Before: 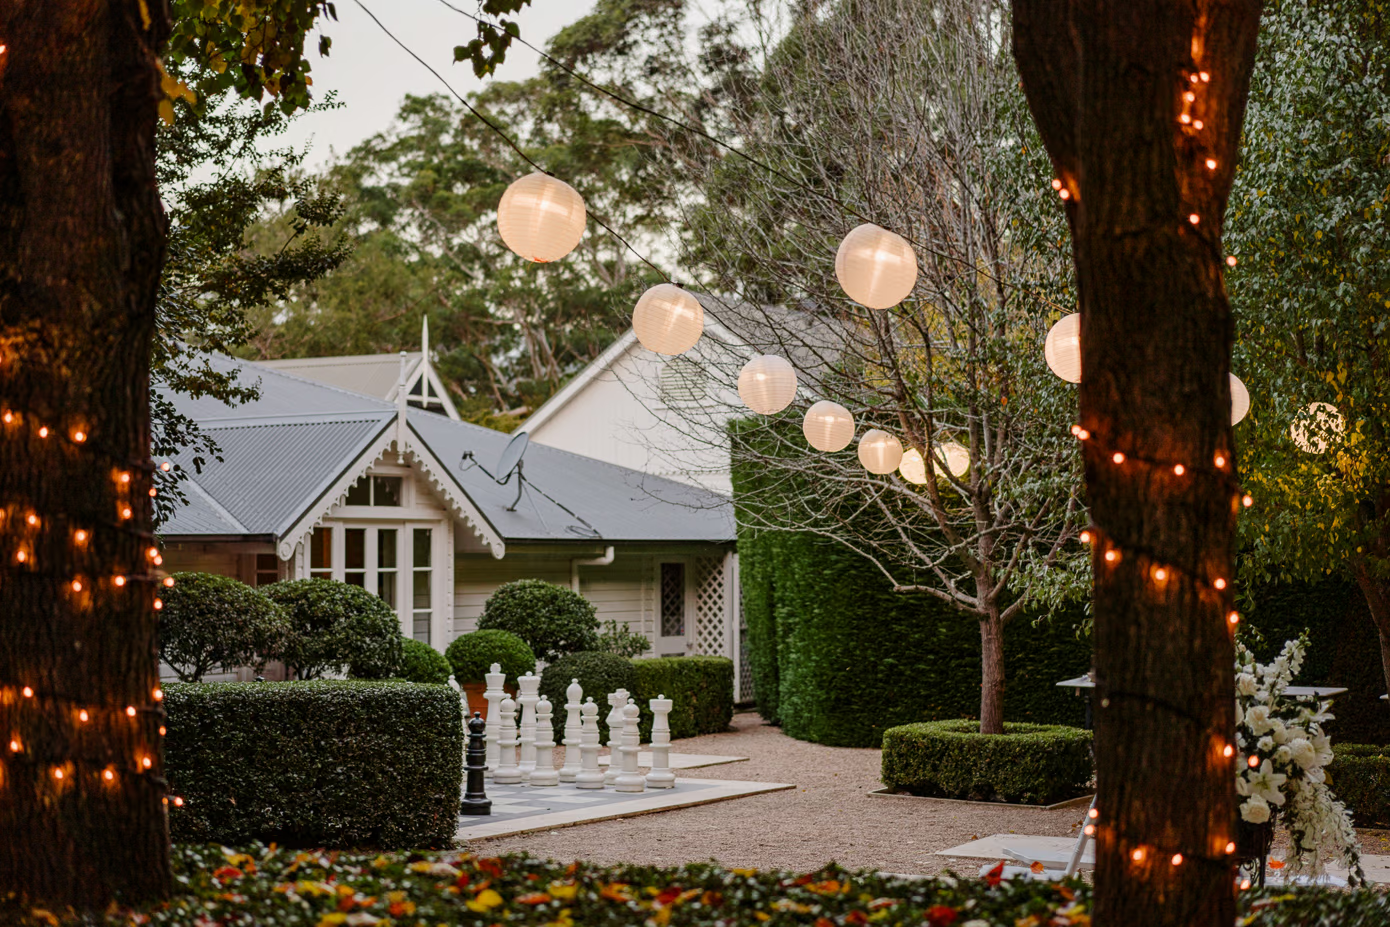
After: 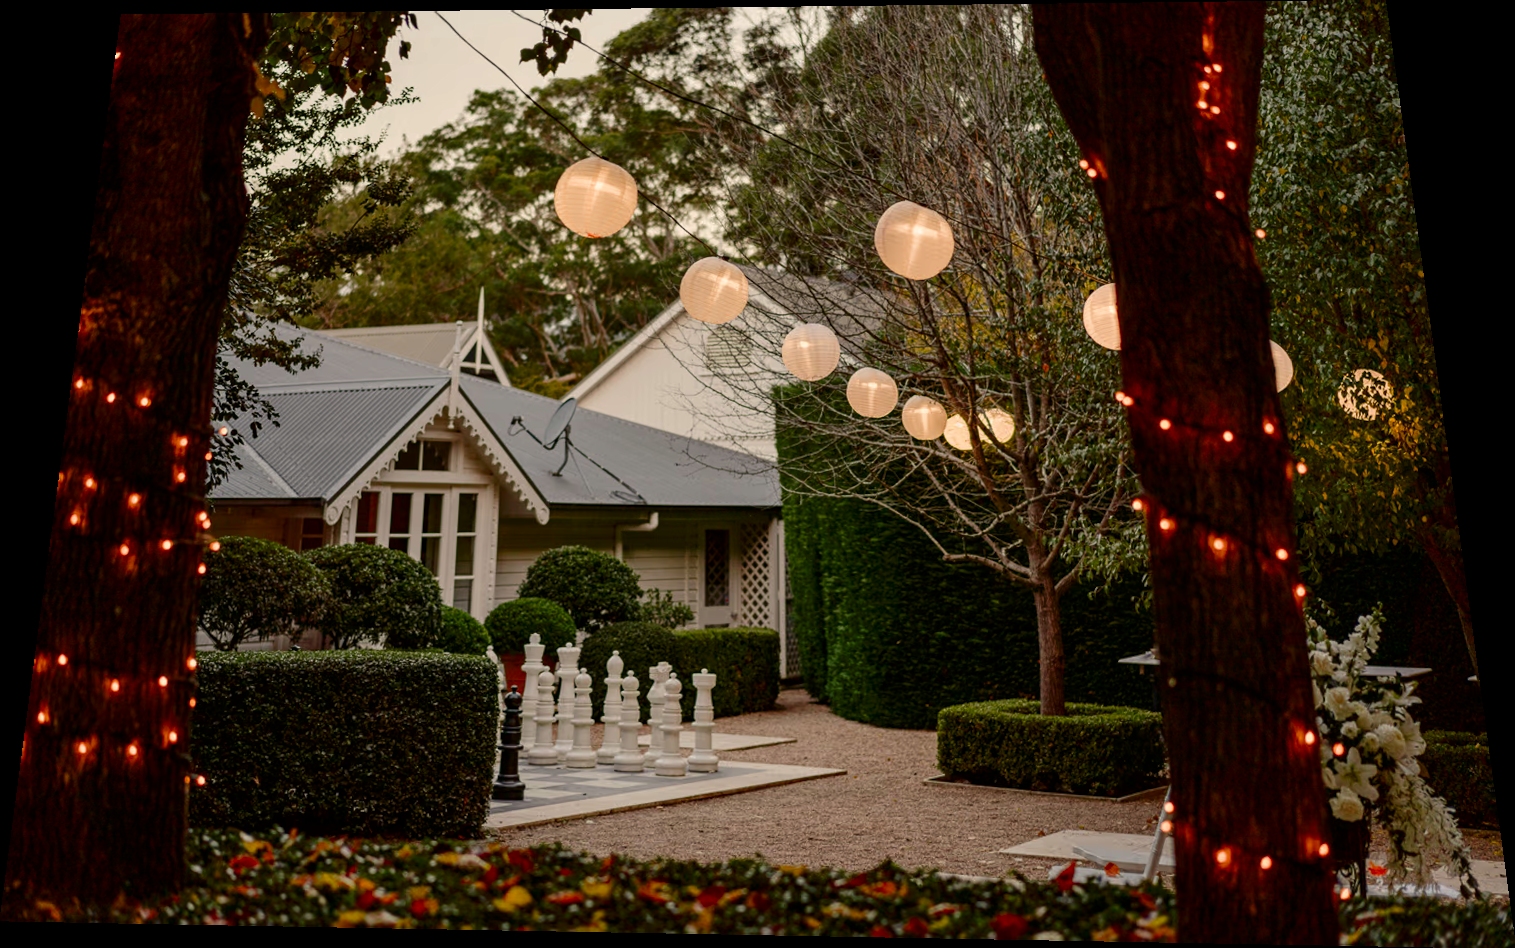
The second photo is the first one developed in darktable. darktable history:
rotate and perspective: rotation 0.128°, lens shift (vertical) -0.181, lens shift (horizontal) -0.044, shear 0.001, automatic cropping off
contrast brightness saturation: brightness -0.2, saturation 0.08
white balance: red 1.045, blue 0.932
